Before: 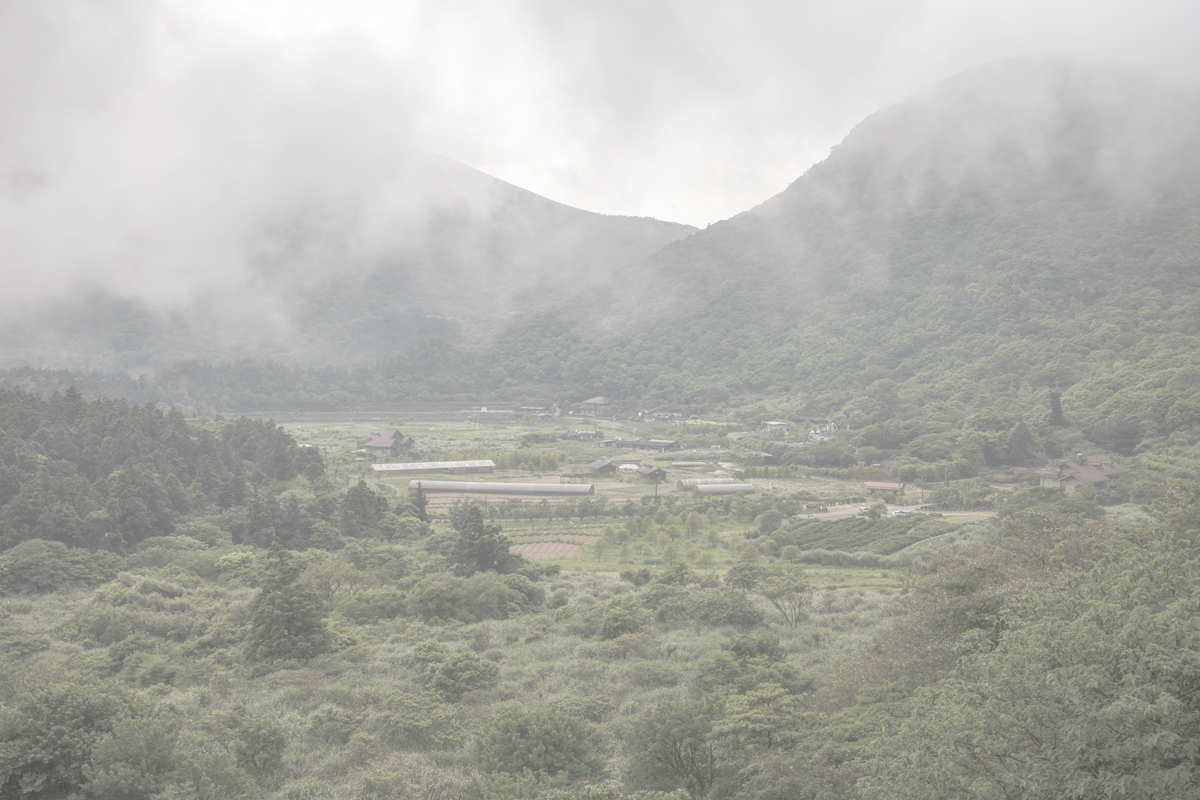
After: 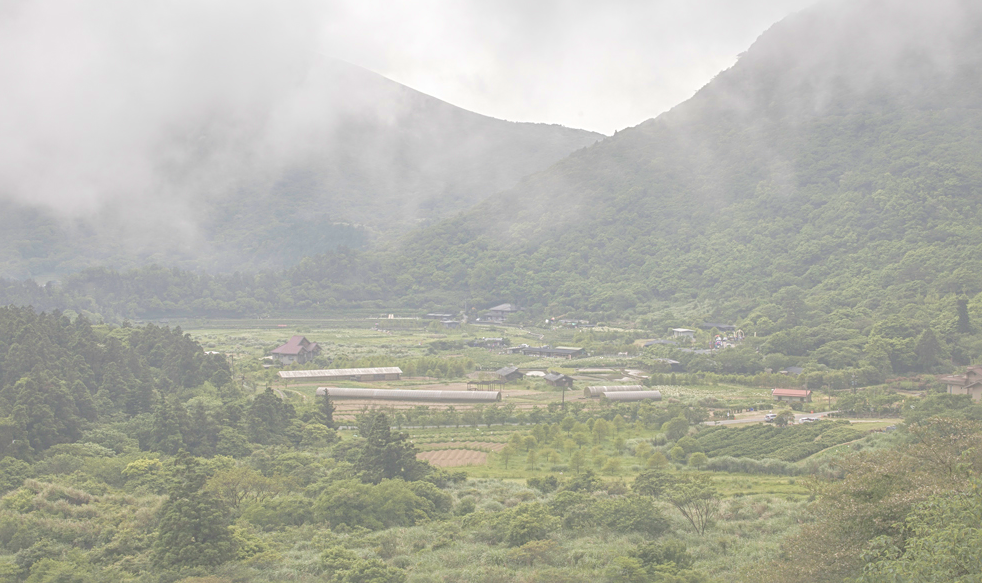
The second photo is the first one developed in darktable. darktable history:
crop: left 7.756%, top 11.643%, right 10.375%, bottom 15.415%
sharpen: radius 2.496, amount 0.332
velvia: on, module defaults
color balance rgb: linear chroma grading › shadows 31.455%, linear chroma grading › global chroma -2.227%, linear chroma grading › mid-tones 4.168%, perceptual saturation grading › global saturation 36.008%, perceptual saturation grading › shadows 36.123%, global vibrance 15.024%
